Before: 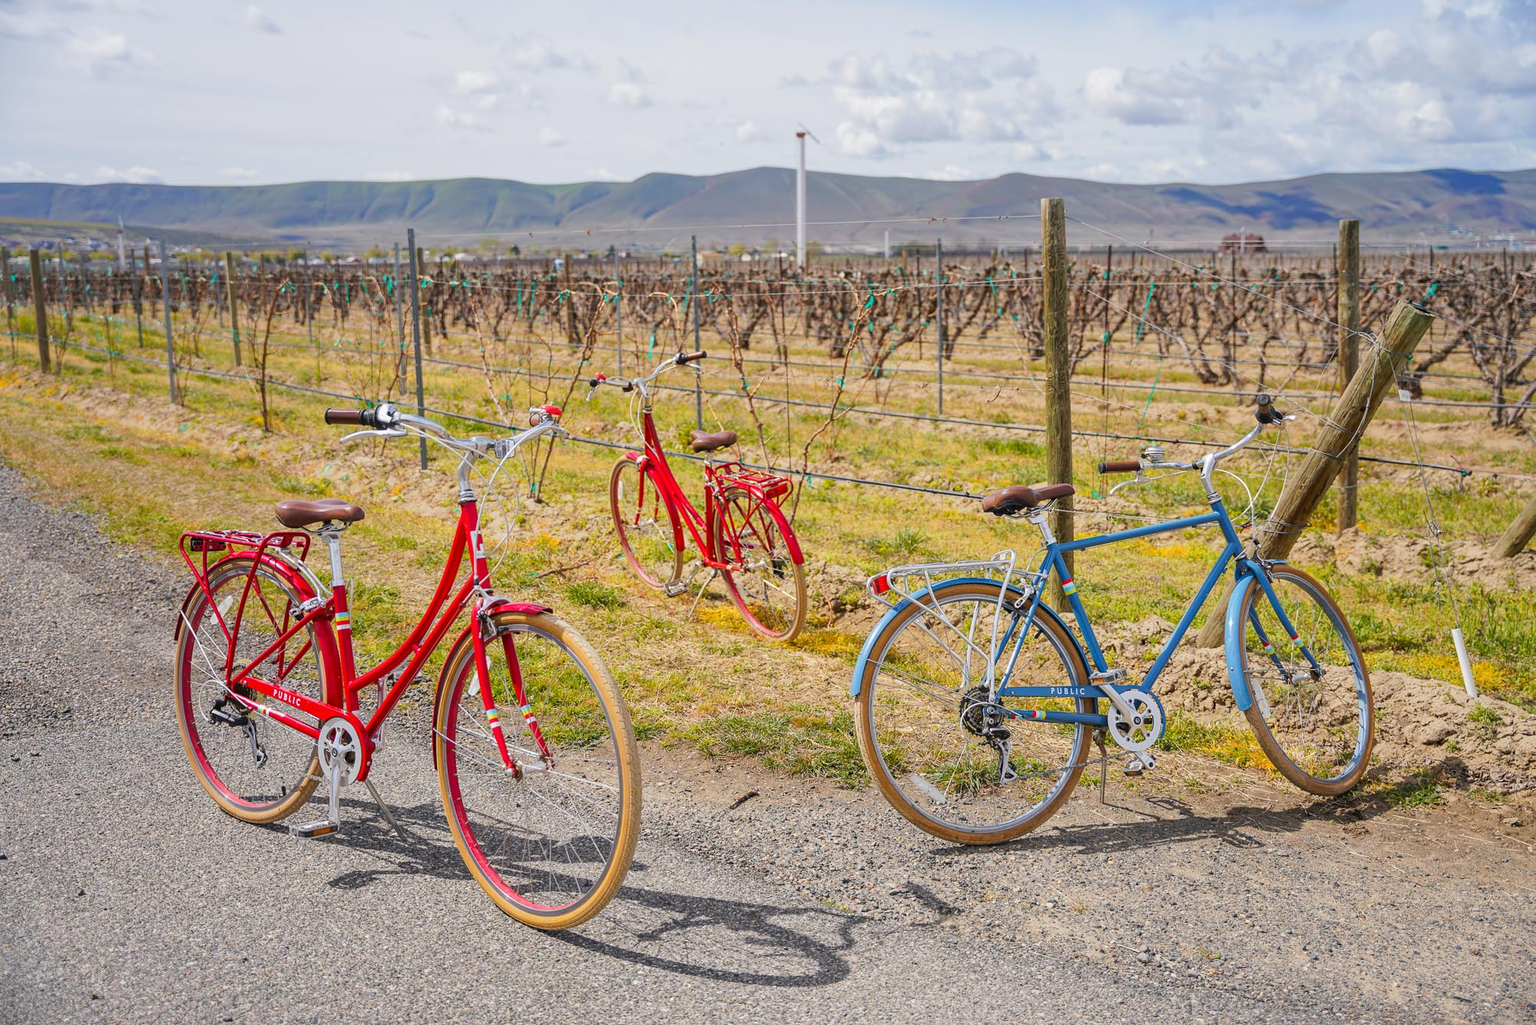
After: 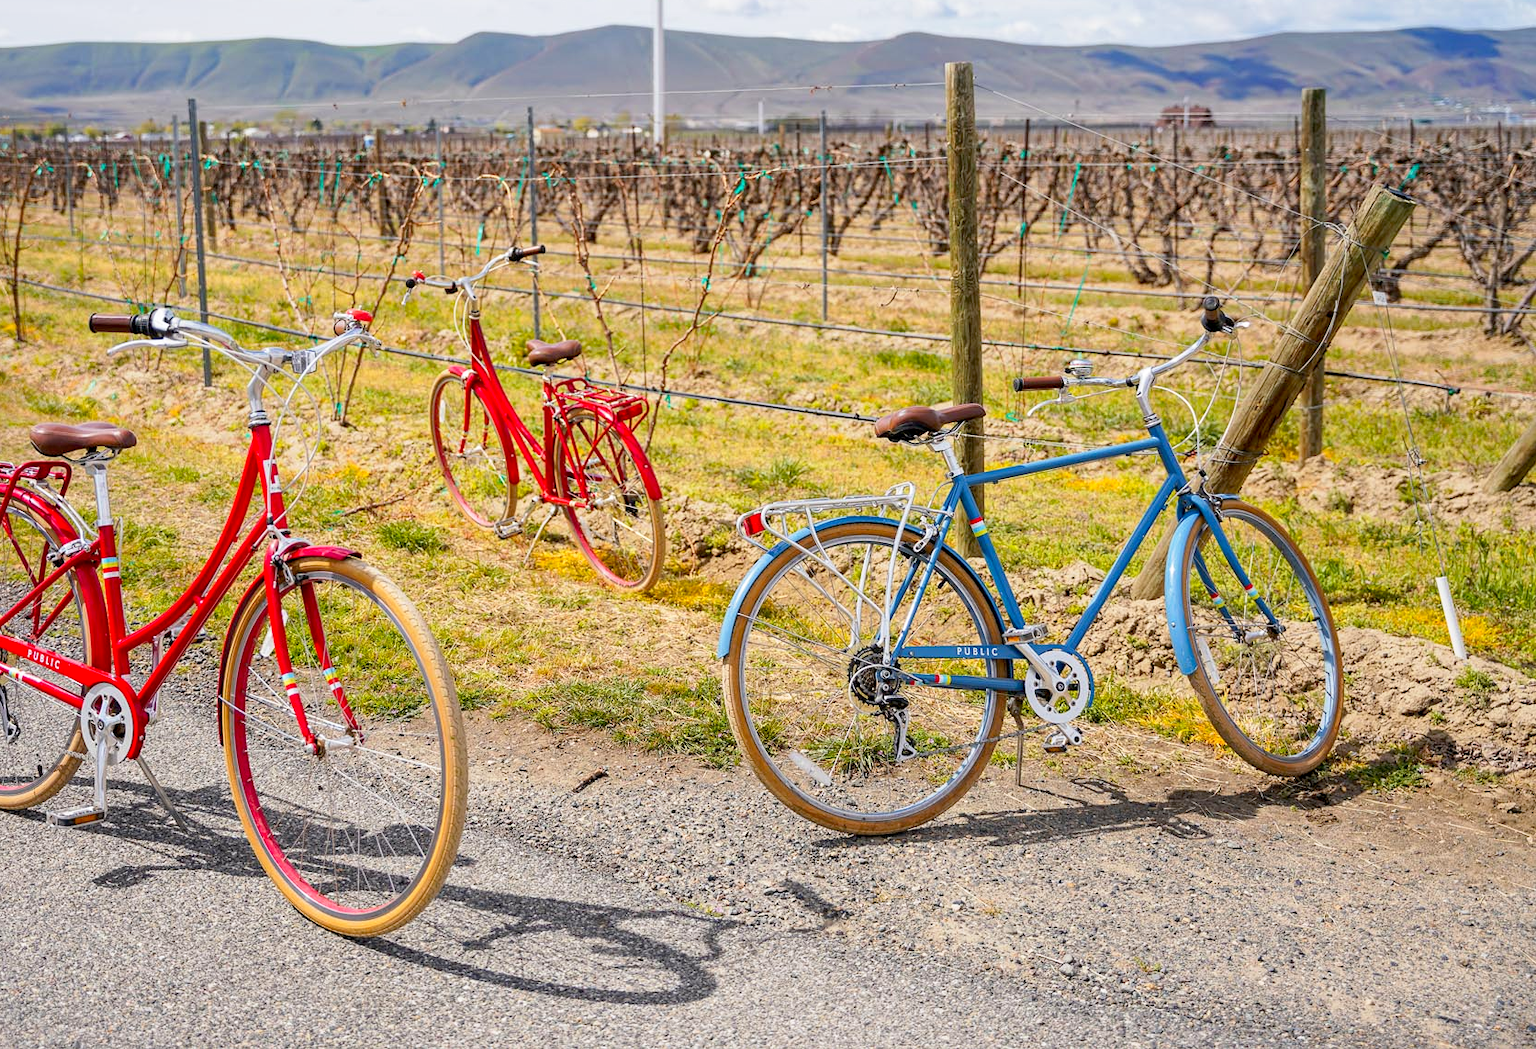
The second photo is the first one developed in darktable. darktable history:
exposure: black level correction 0.009, compensate highlight preservation false
crop: left 16.315%, top 14.246%
tone curve: curves: ch0 [(0, 0) (0.003, 0.003) (0.011, 0.012) (0.025, 0.027) (0.044, 0.048) (0.069, 0.075) (0.1, 0.108) (0.136, 0.147) (0.177, 0.192) (0.224, 0.243) (0.277, 0.3) (0.335, 0.363) (0.399, 0.433) (0.468, 0.508) (0.543, 0.589) (0.623, 0.676) (0.709, 0.769) (0.801, 0.868) (0.898, 0.949) (1, 1)], preserve colors none
